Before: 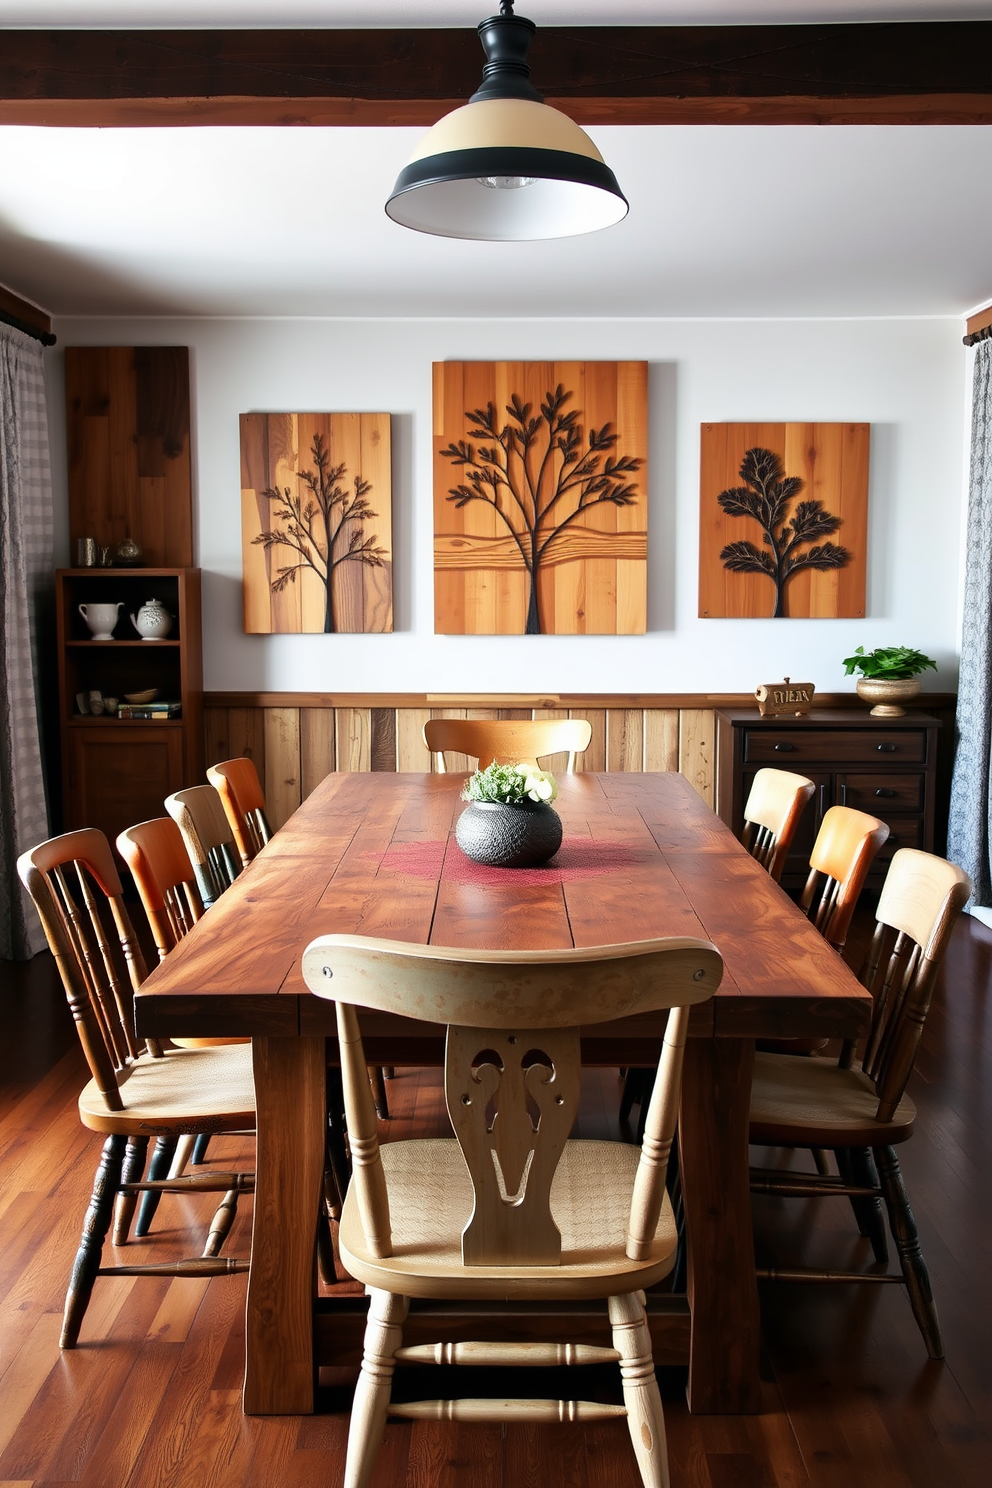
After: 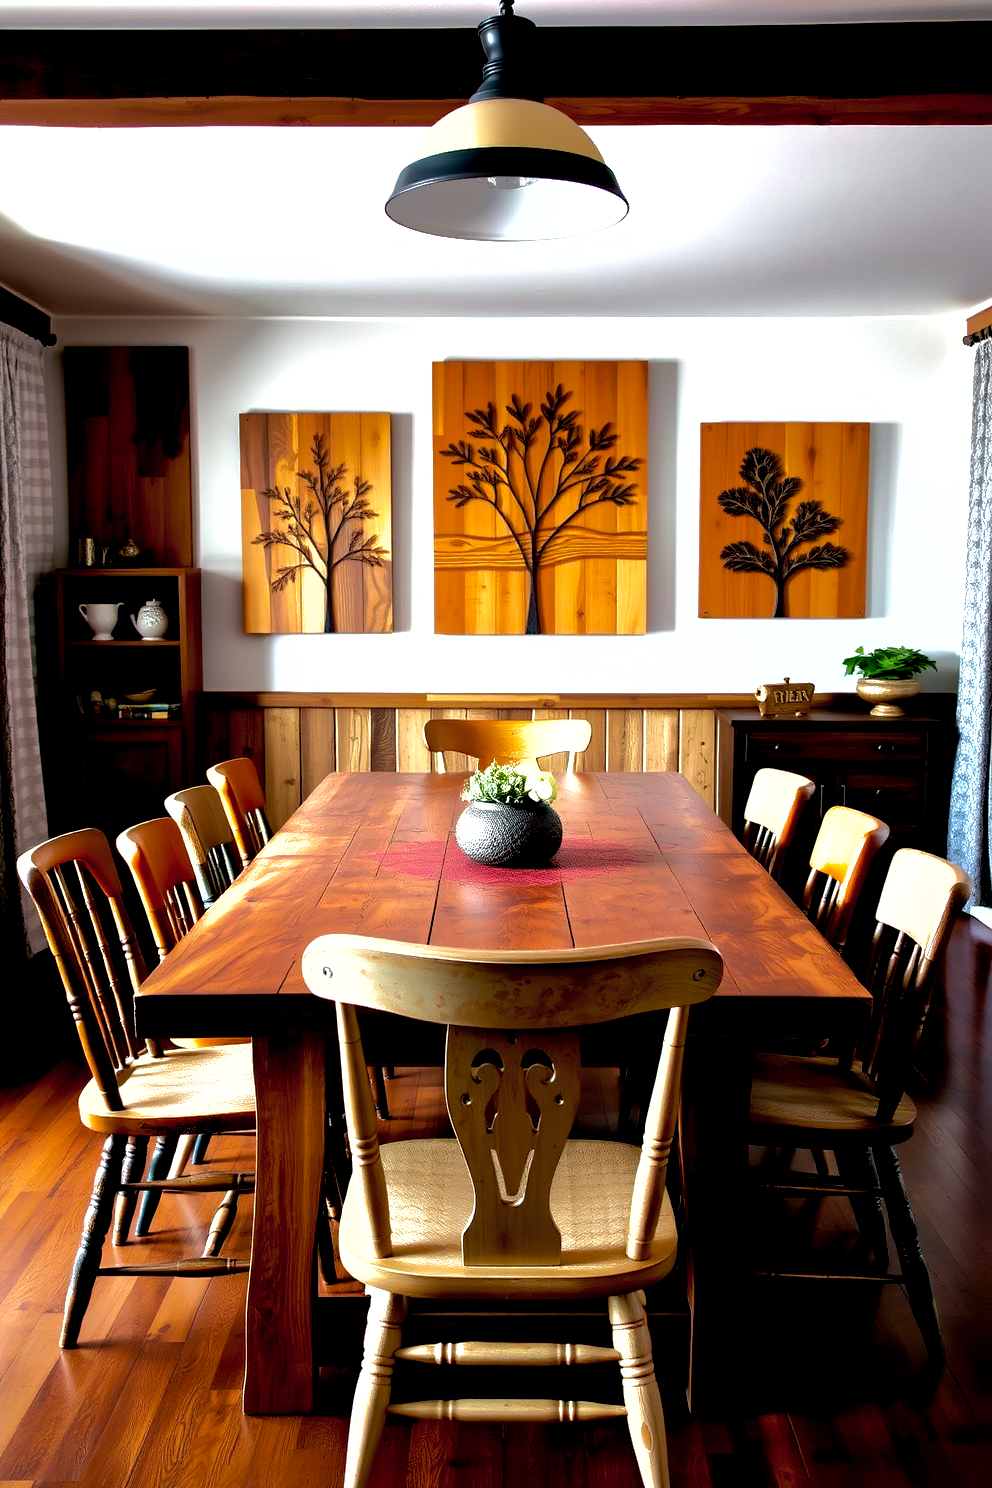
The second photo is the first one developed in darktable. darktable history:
exposure: black level correction 0.018, exposure -0.005 EV, compensate highlight preservation false
color balance rgb: perceptual saturation grading › global saturation 15.1%, perceptual brilliance grading › global brilliance -5.171%, perceptual brilliance grading › highlights 24.017%, perceptual brilliance grading › mid-tones 6.852%, perceptual brilliance grading › shadows -4.967%, global vibrance 11.222%
shadows and highlights: shadows 40.07, highlights -59.97
velvia: strength 15%
